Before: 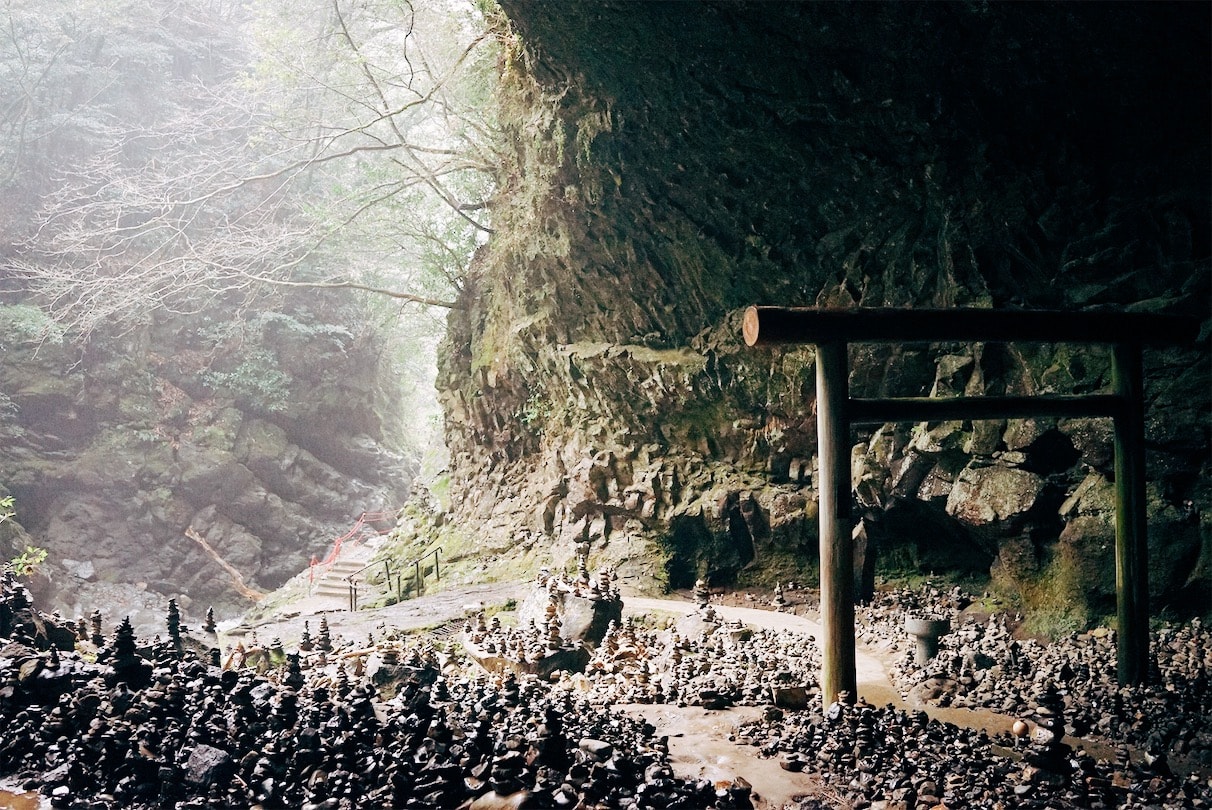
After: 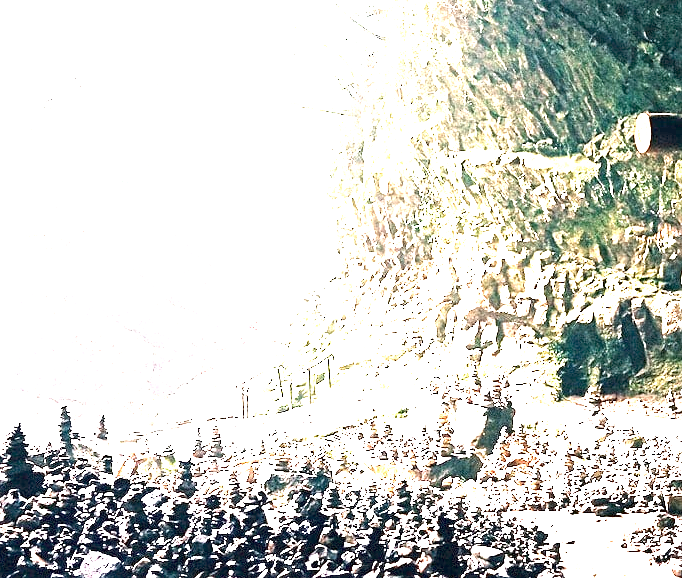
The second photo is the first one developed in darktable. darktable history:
exposure: exposure 3 EV, compensate highlight preservation false
sharpen: amount 0.2
crop: left 8.966%, top 23.852%, right 34.699%, bottom 4.703%
